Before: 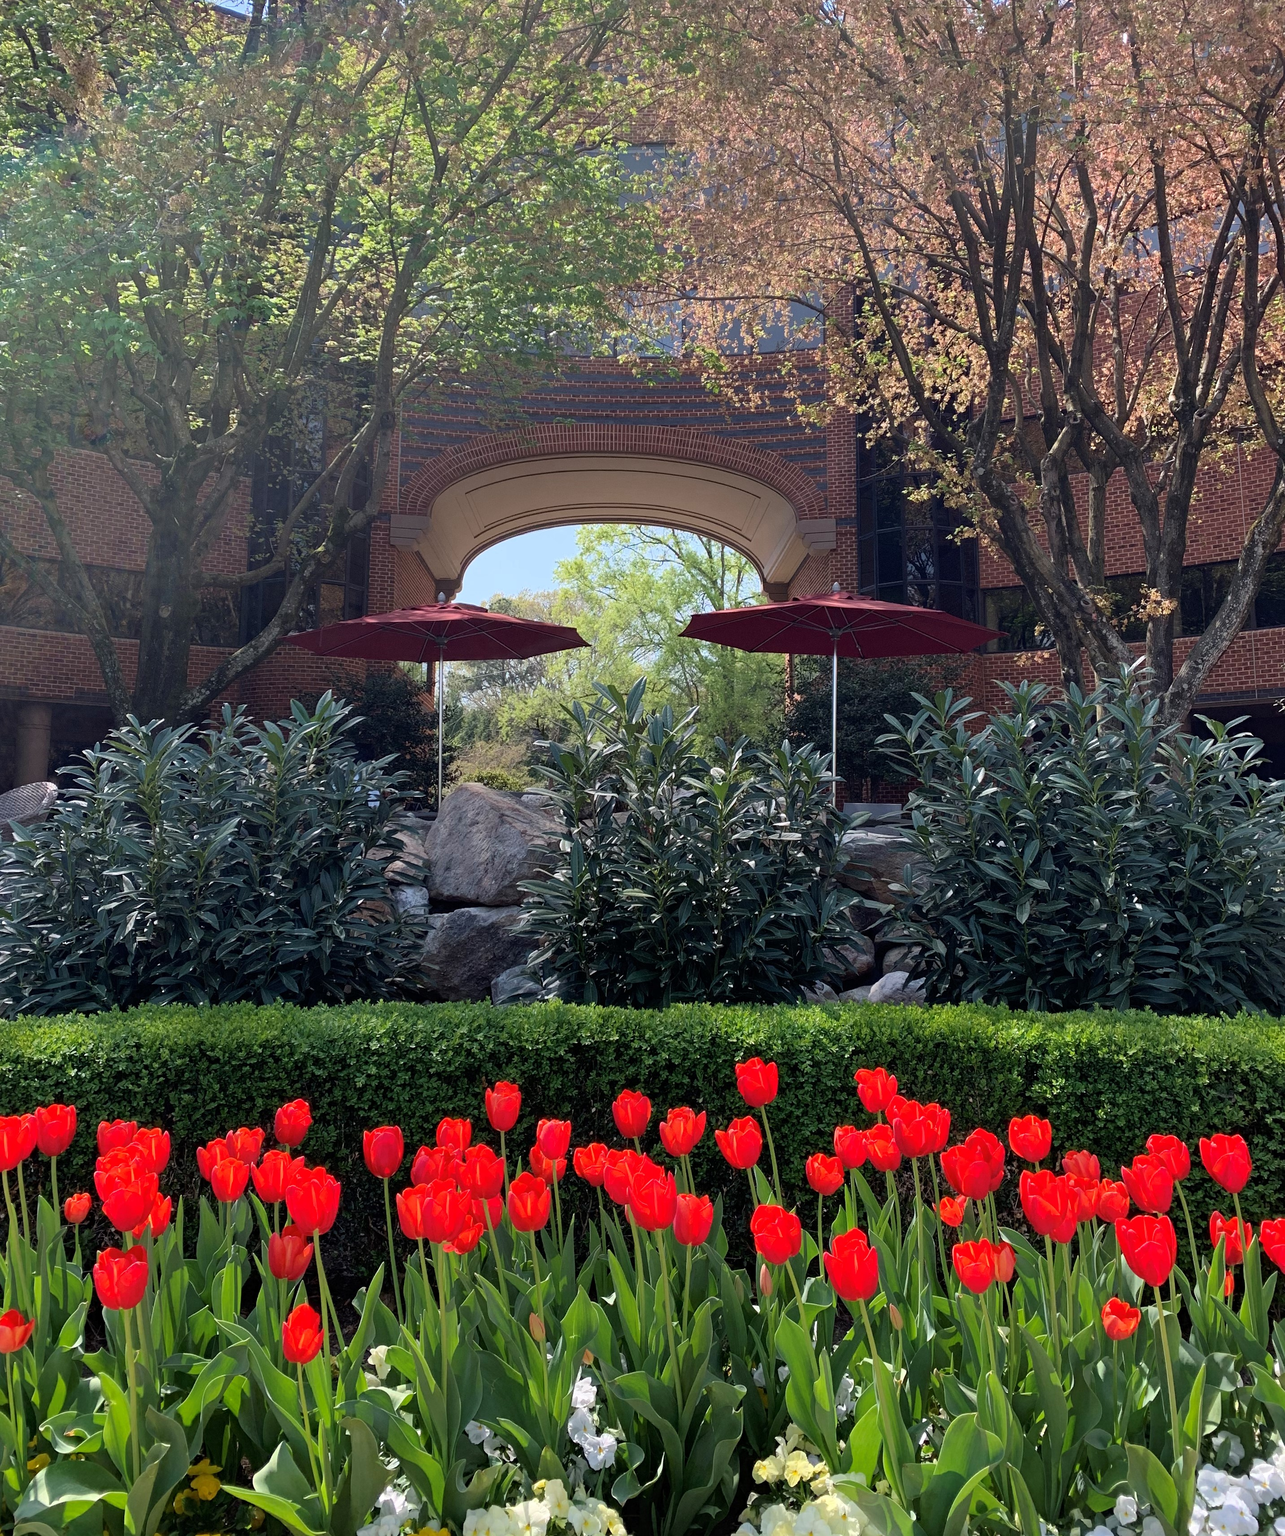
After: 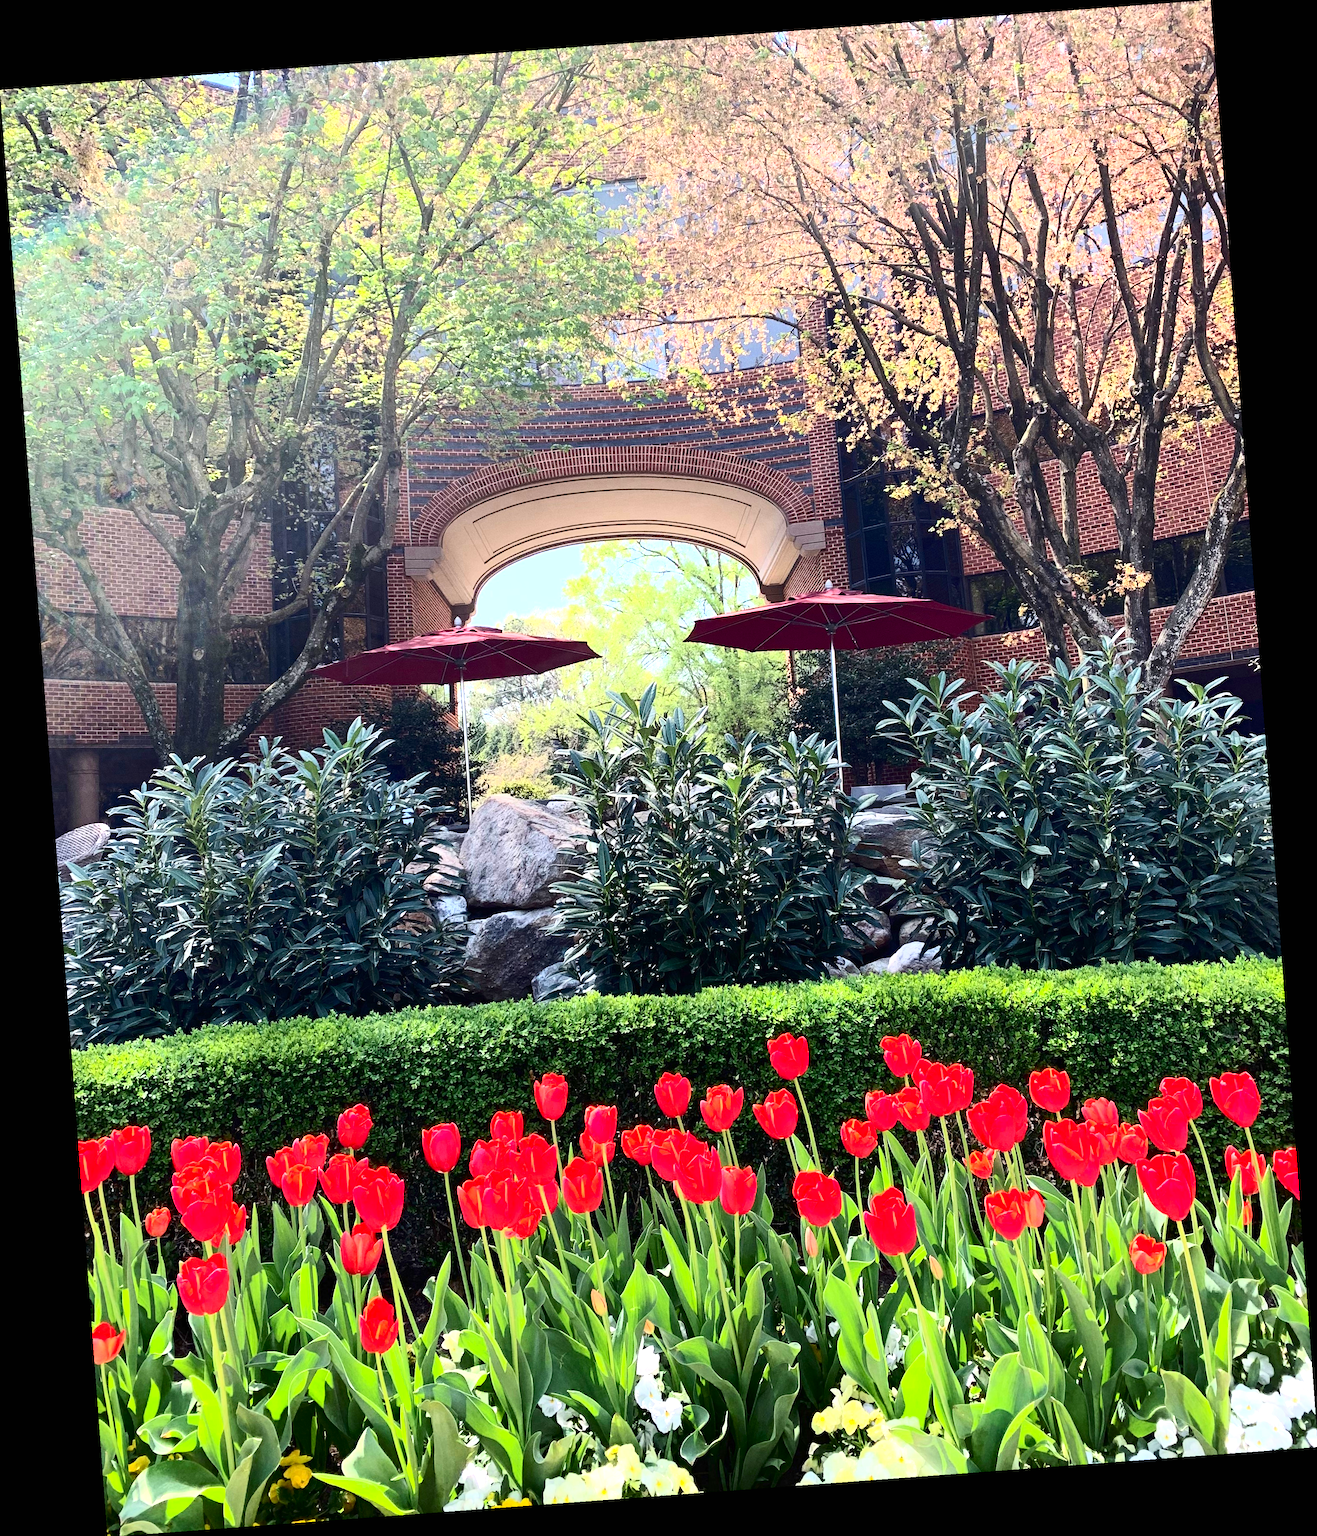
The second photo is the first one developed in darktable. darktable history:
base curve: curves: ch0 [(0, 0) (0.472, 0.508) (1, 1)]
contrast brightness saturation: contrast 0.4, brightness 0.1, saturation 0.21
rotate and perspective: rotation -4.25°, automatic cropping off
exposure: black level correction 0, exposure 1 EV, compensate exposure bias true, compensate highlight preservation false
